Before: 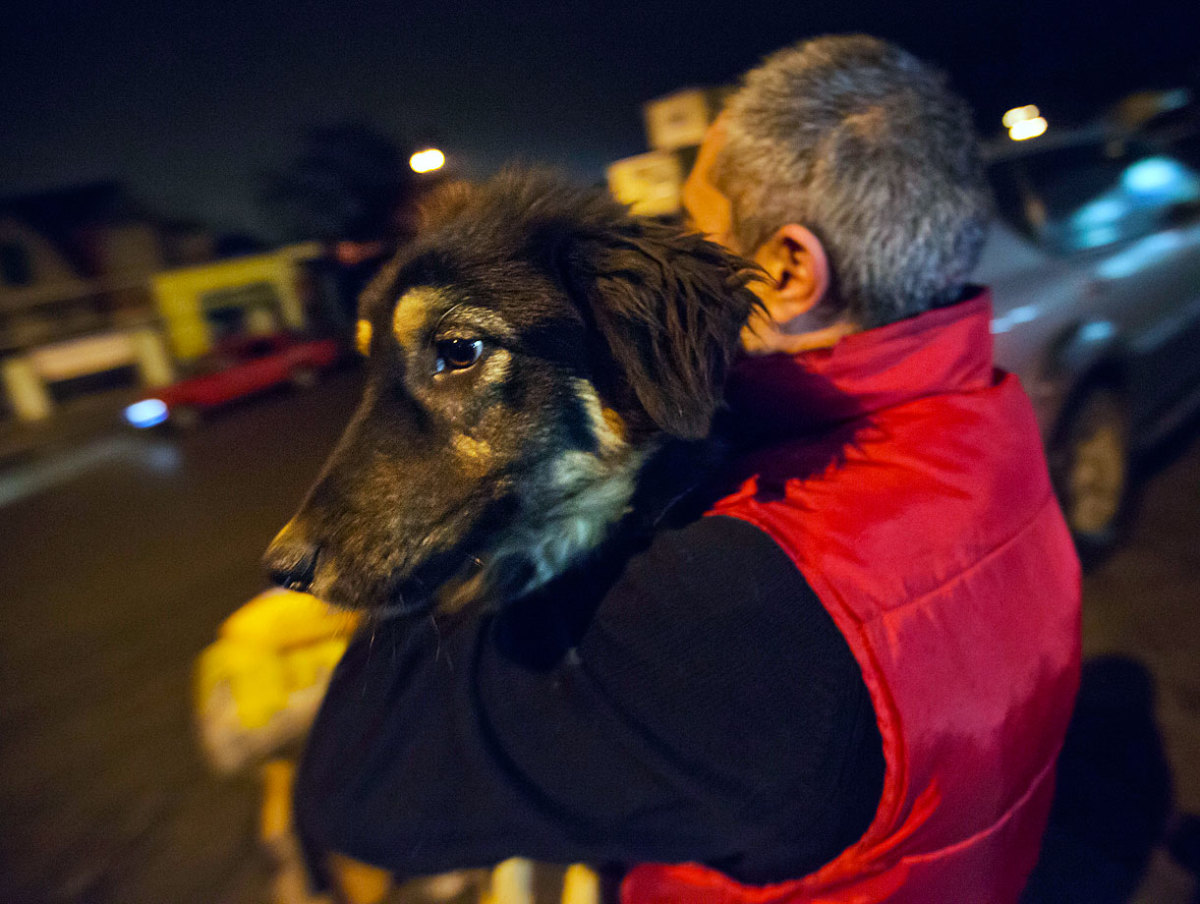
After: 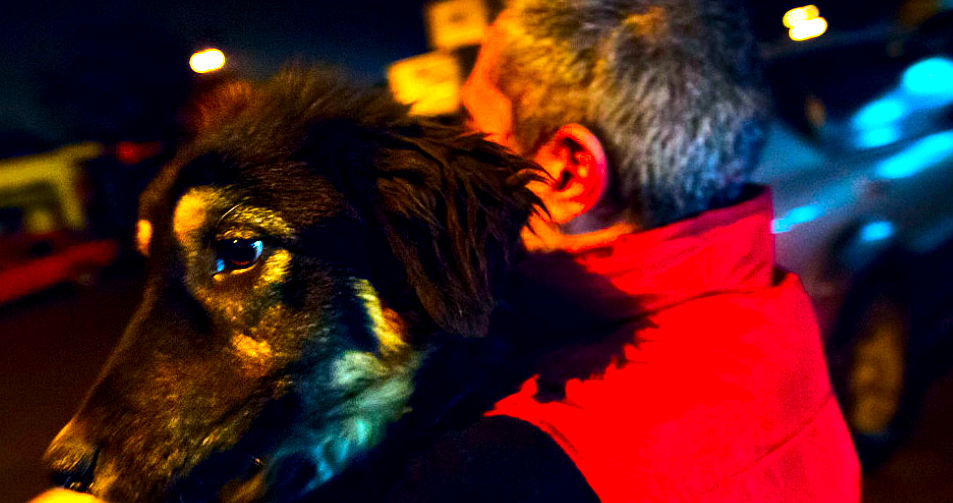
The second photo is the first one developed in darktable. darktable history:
color correction: saturation 2.15
exposure: black level correction 0.009, exposure -0.159 EV, compensate highlight preservation false
tone equalizer: -8 EV -1.08 EV, -7 EV -1.01 EV, -6 EV -0.867 EV, -5 EV -0.578 EV, -3 EV 0.578 EV, -2 EV 0.867 EV, -1 EV 1.01 EV, +0 EV 1.08 EV, edges refinement/feathering 500, mask exposure compensation -1.57 EV, preserve details no
crop: left 18.38%, top 11.092%, right 2.134%, bottom 33.217%
